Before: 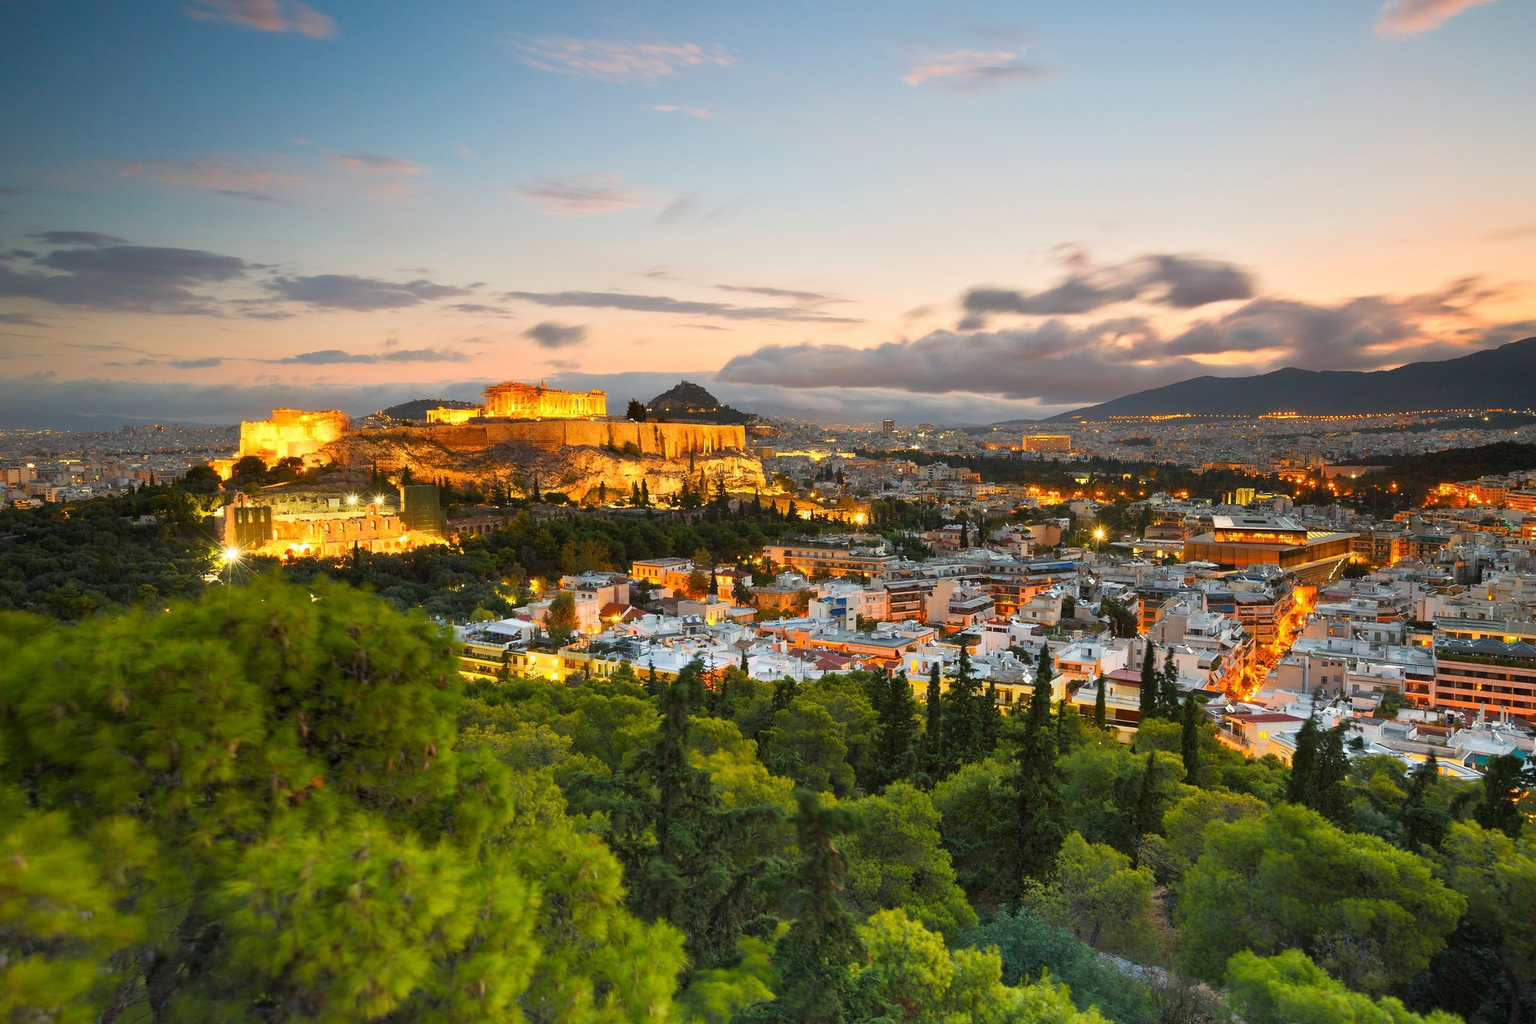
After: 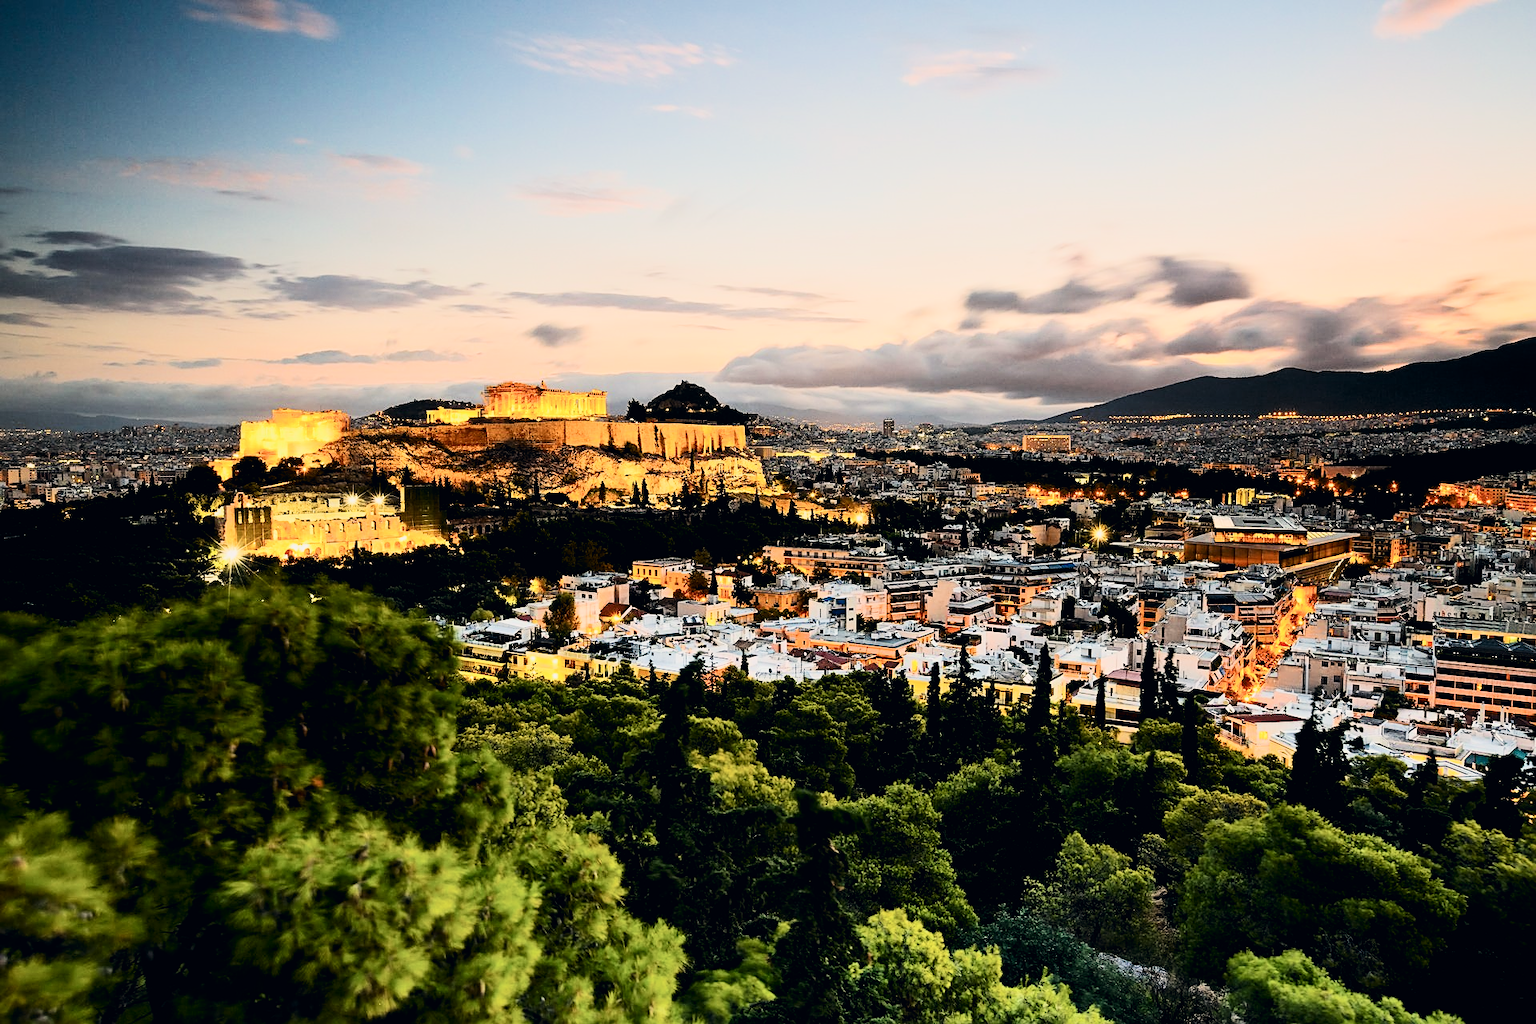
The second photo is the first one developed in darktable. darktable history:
color correction: highlights a* 2.75, highlights b* 5, shadows a* -2.04, shadows b* -4.84, saturation 0.8
contrast brightness saturation: contrast 0.4, brightness 0.1, saturation 0.21
sharpen: on, module defaults
filmic rgb: black relative exposure -3.21 EV, white relative exposure 7.02 EV, hardness 1.46, contrast 1.35
